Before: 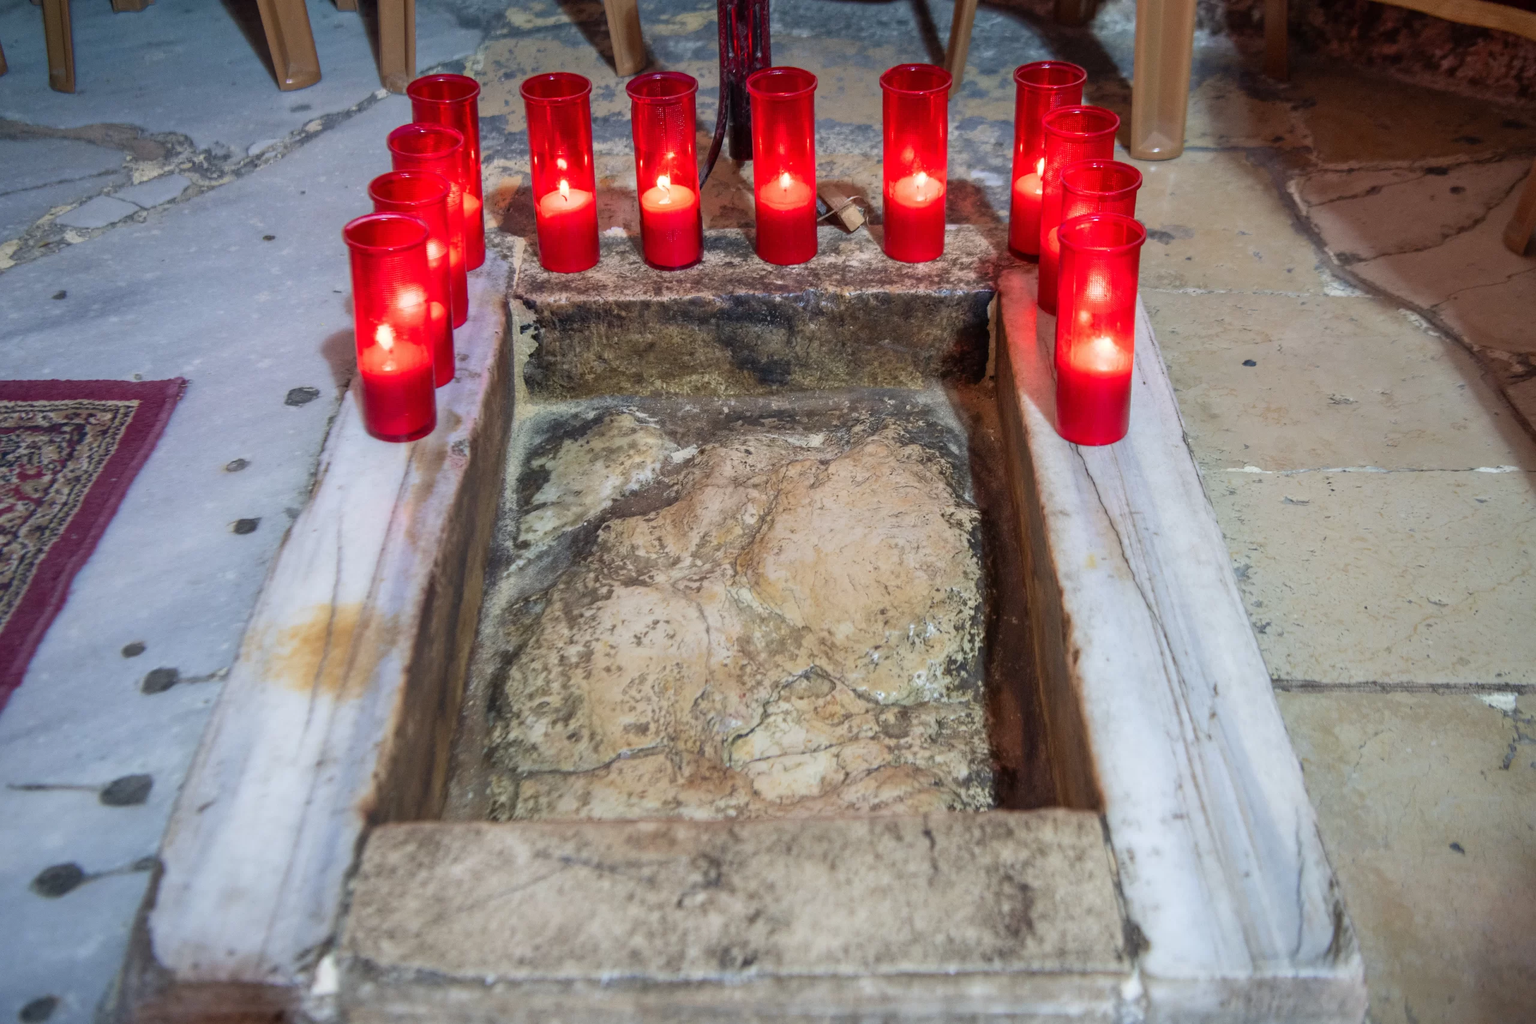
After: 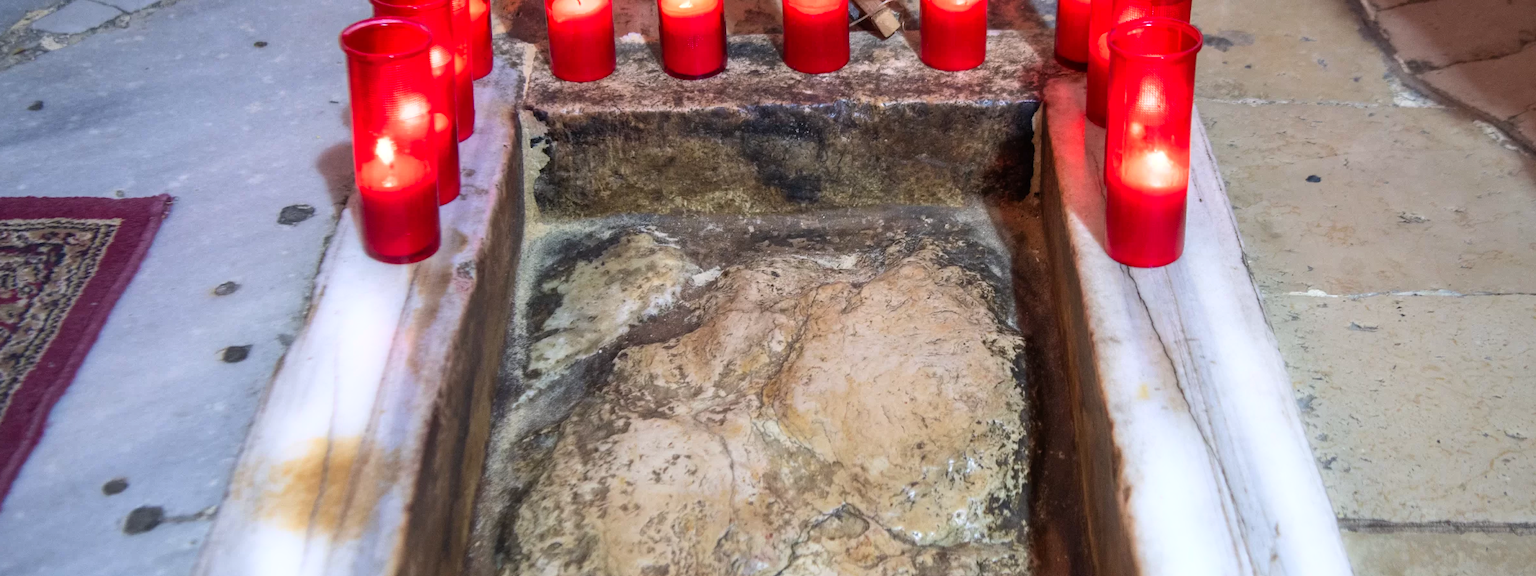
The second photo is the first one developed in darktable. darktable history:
color balance: contrast 10%
white balance: red 1.009, blue 1.027
bloom: size 5%, threshold 95%, strength 15%
crop: left 1.744%, top 19.225%, right 5.069%, bottom 28.357%
